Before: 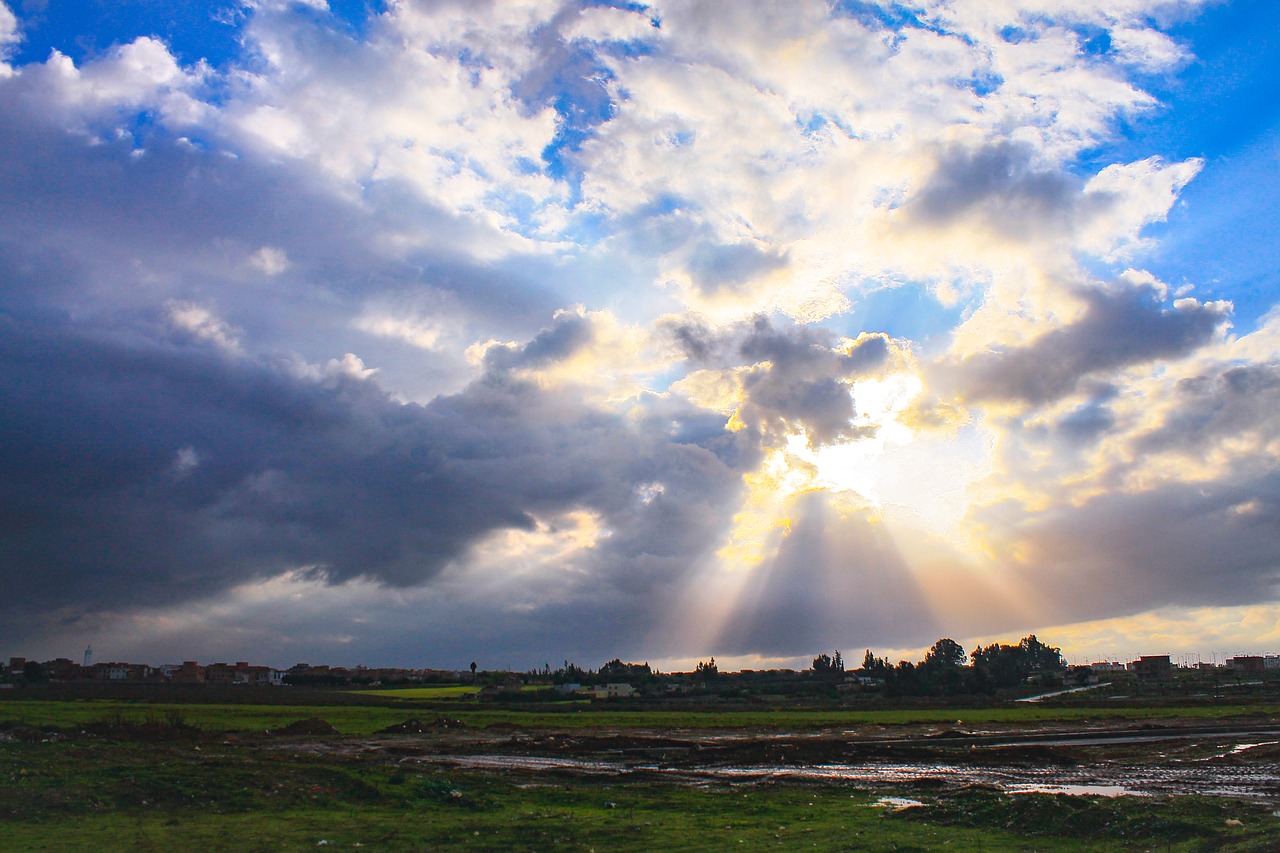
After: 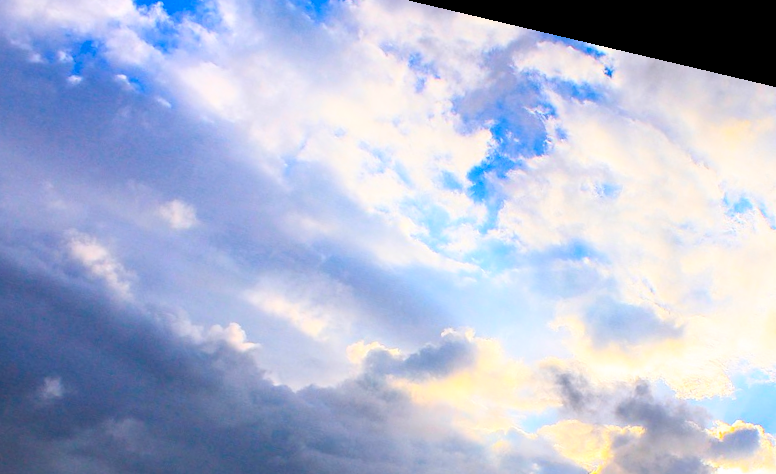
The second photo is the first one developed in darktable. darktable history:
exposure: compensate highlight preservation false
contrast brightness saturation: contrast 0.2, brightness 0.16, saturation 0.22
rotate and perspective: rotation 13.27°, automatic cropping off
crop: left 15.306%, top 9.065%, right 30.789%, bottom 48.638%
